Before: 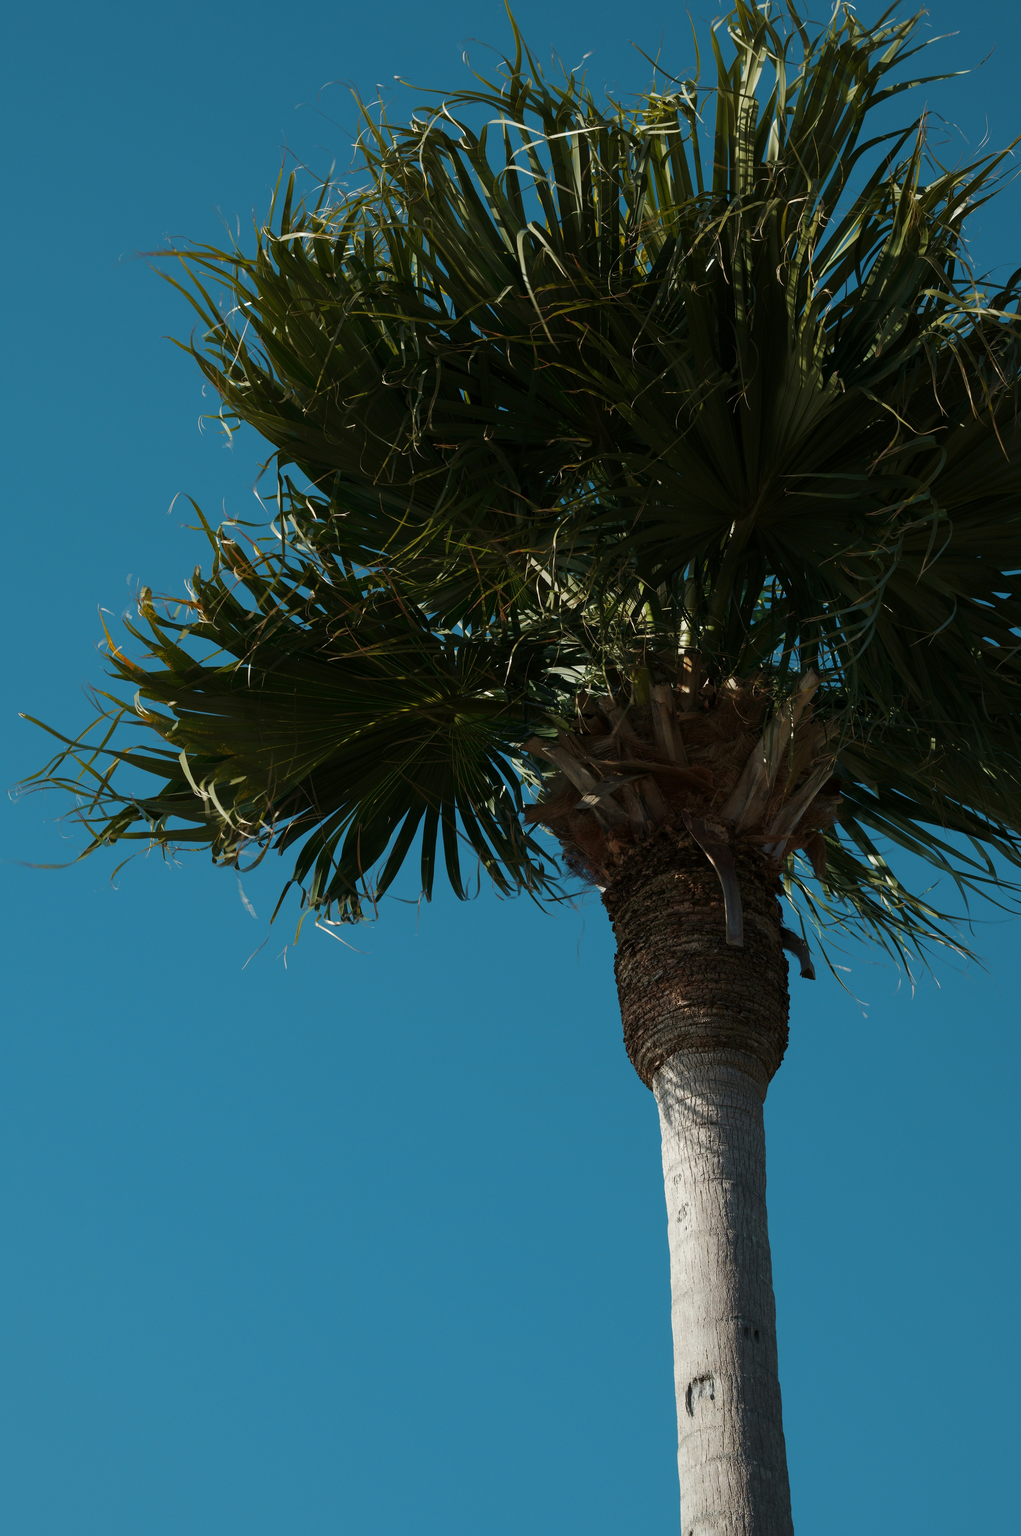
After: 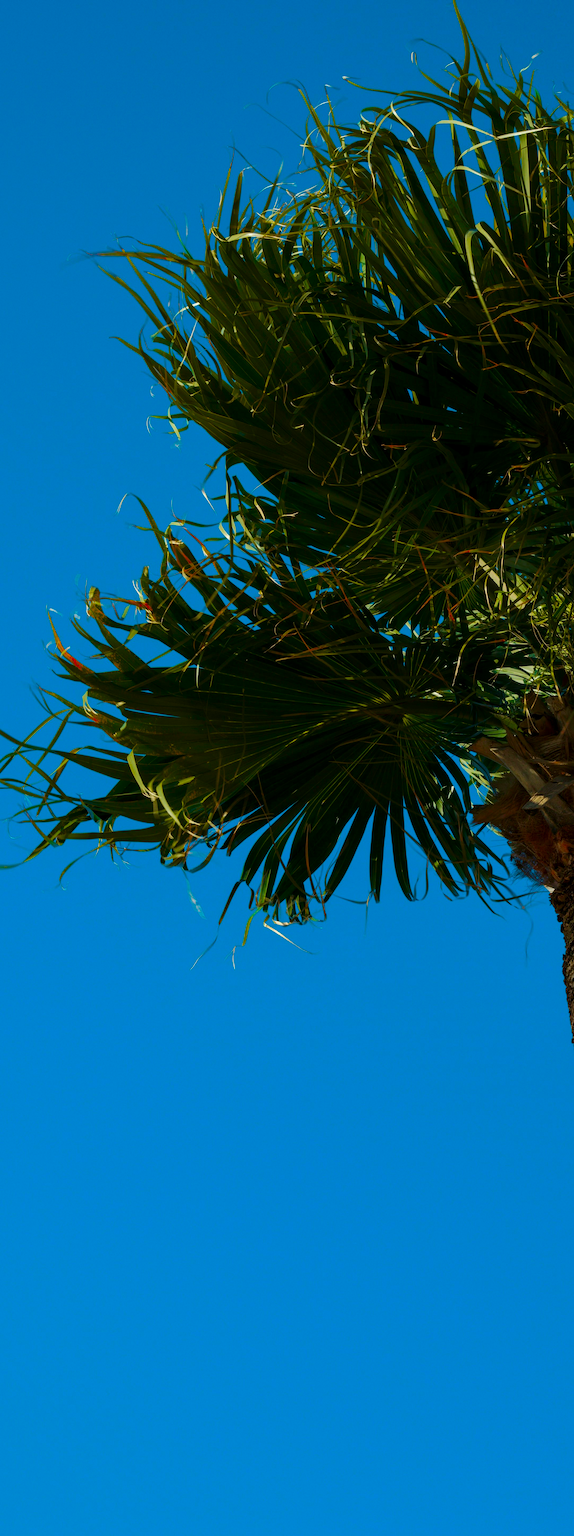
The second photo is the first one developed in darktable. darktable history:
vibrance: vibrance 100%
crop: left 5.114%, right 38.589%
local contrast: on, module defaults
color correction: saturation 1.8
white balance: red 1, blue 1
velvia: on, module defaults
